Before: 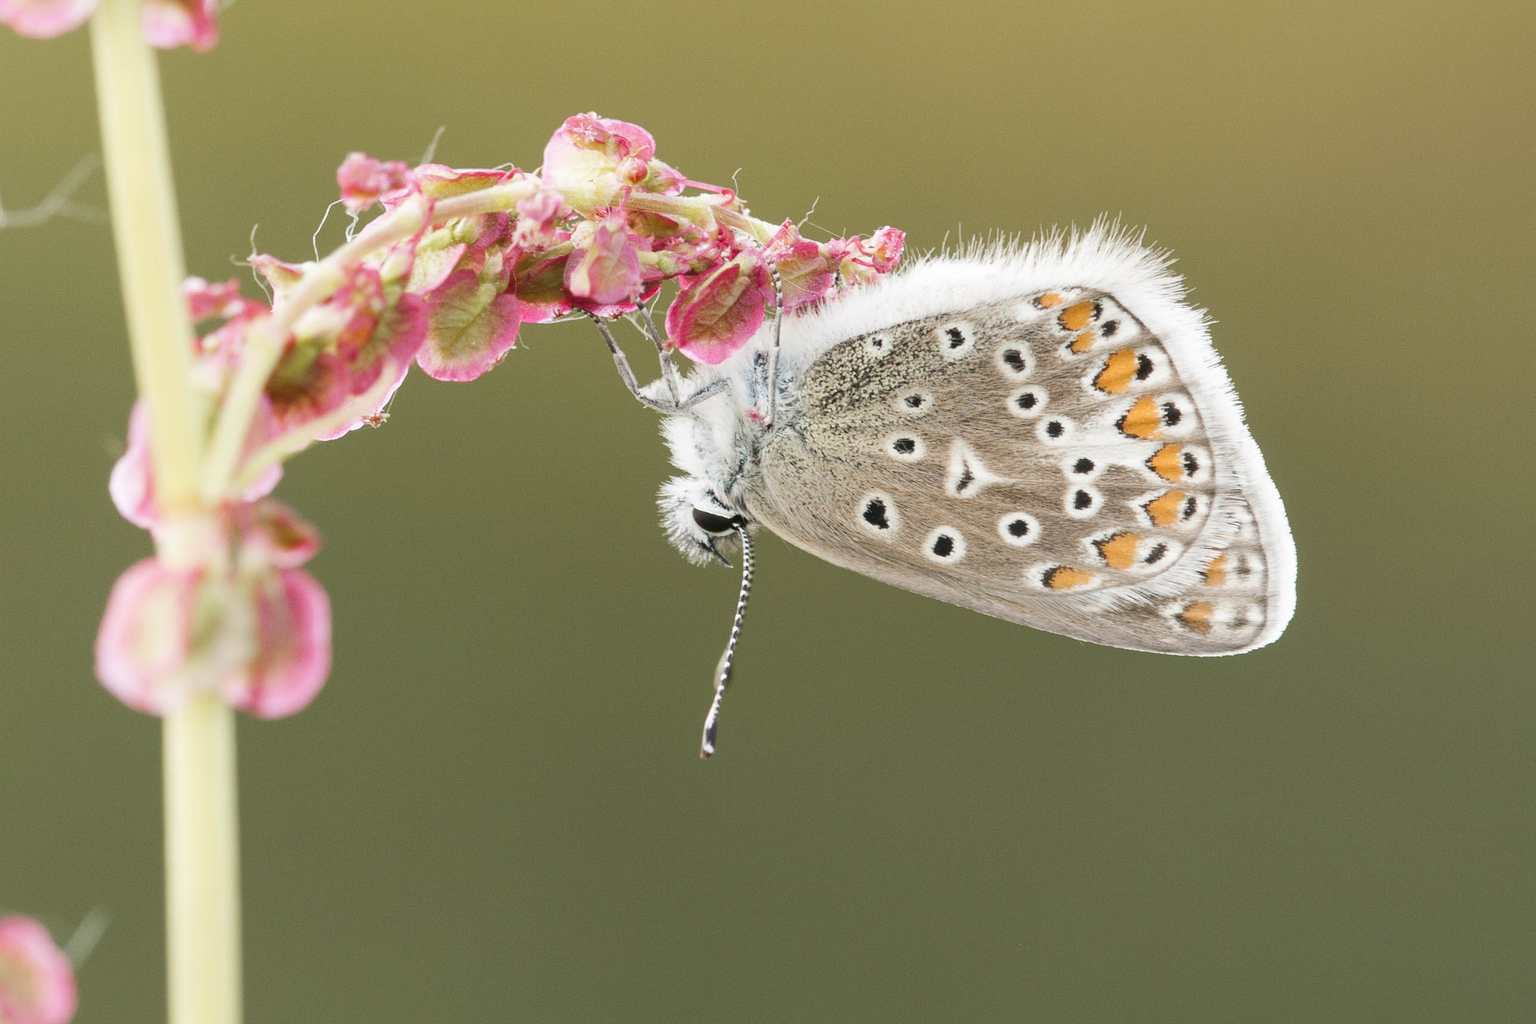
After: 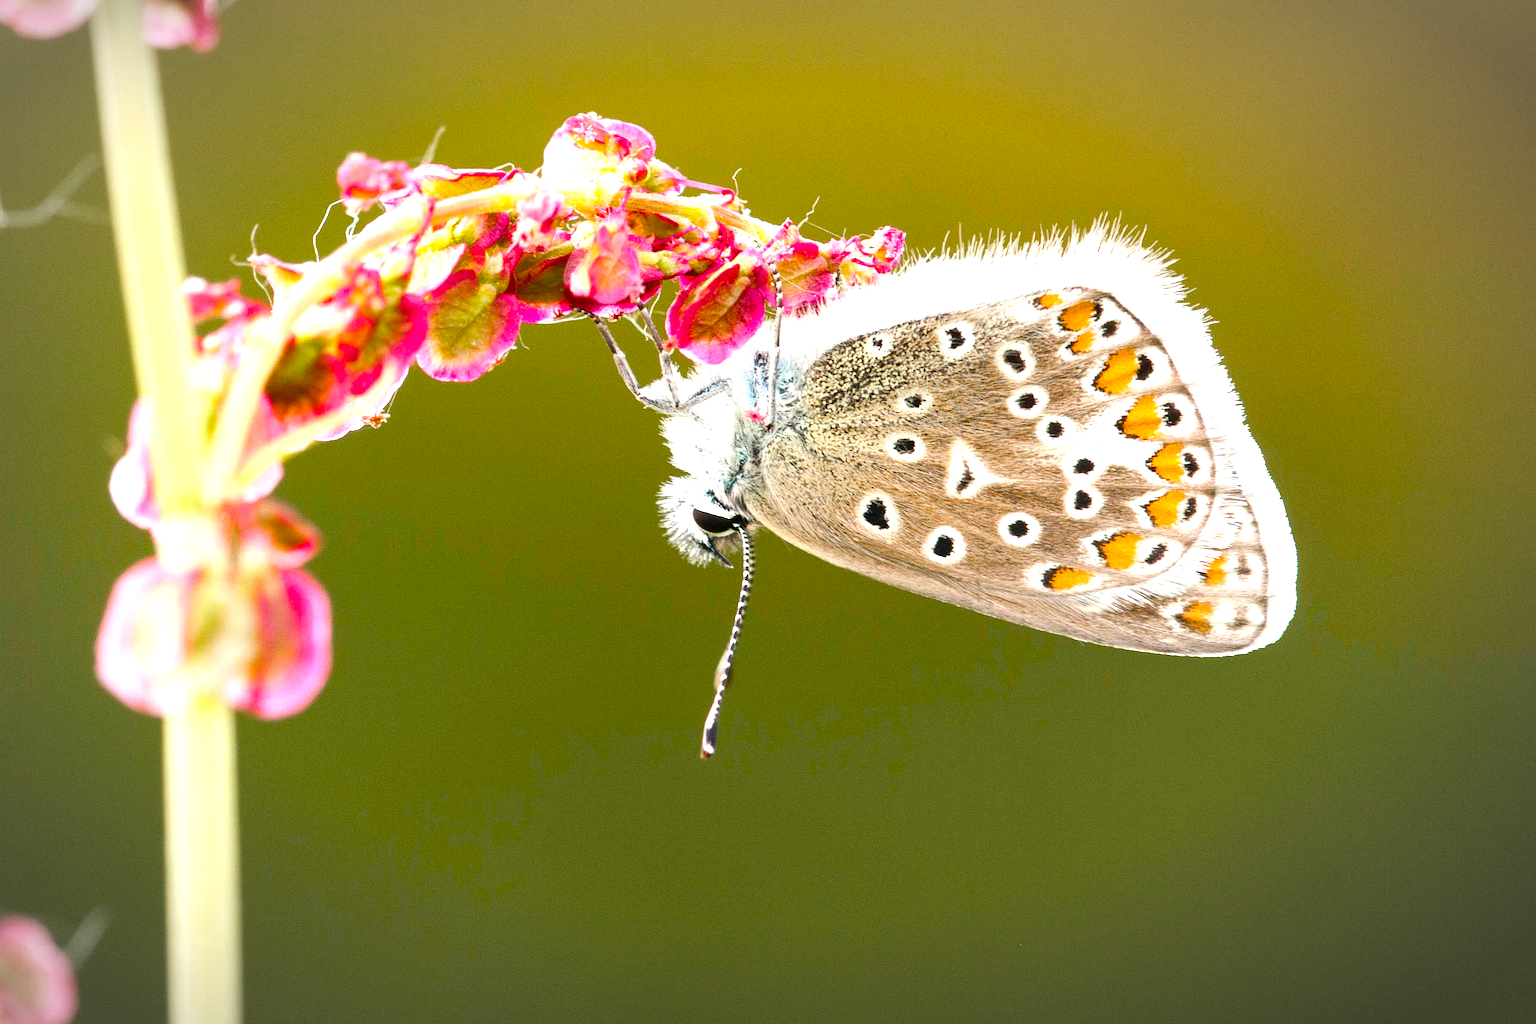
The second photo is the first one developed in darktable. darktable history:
vignetting: automatic ratio true
color balance rgb: linear chroma grading › global chroma 9%, perceptual saturation grading › global saturation 36%, perceptual saturation grading › shadows 35%, perceptual brilliance grading › global brilliance 21.21%, perceptual brilliance grading › shadows -35%, global vibrance 21.21%
